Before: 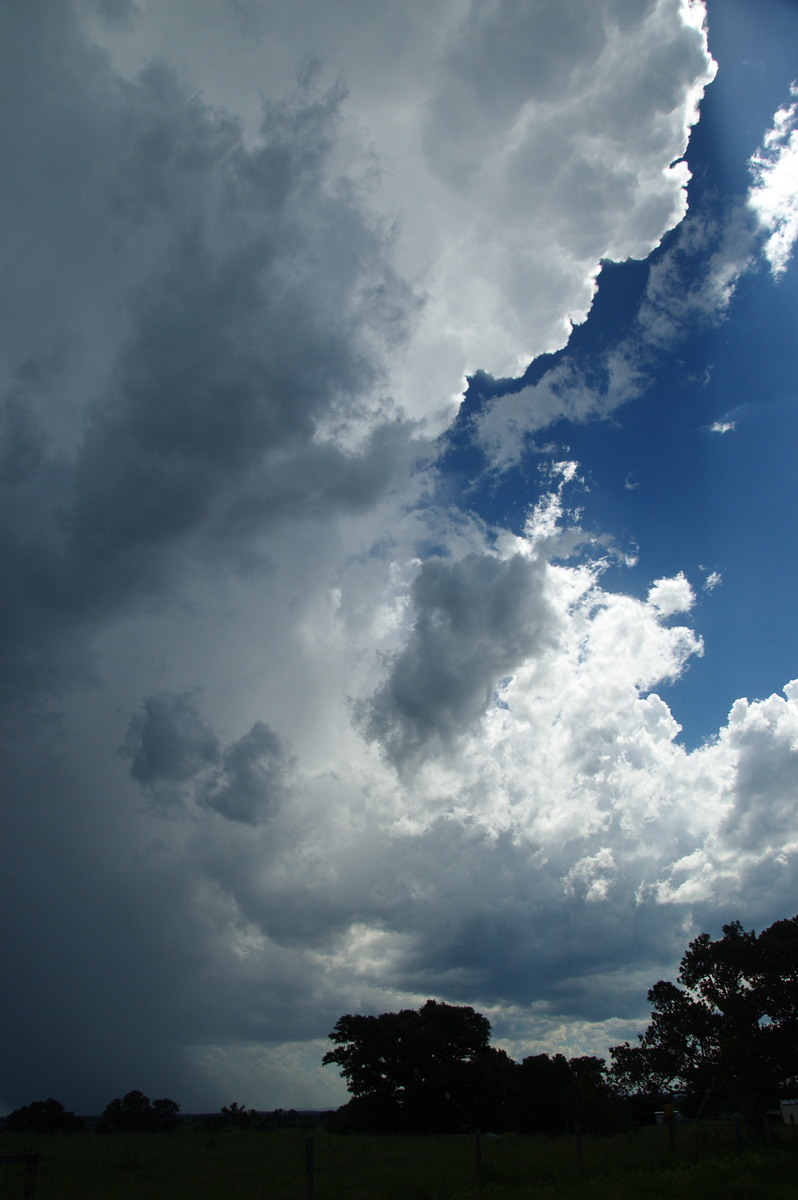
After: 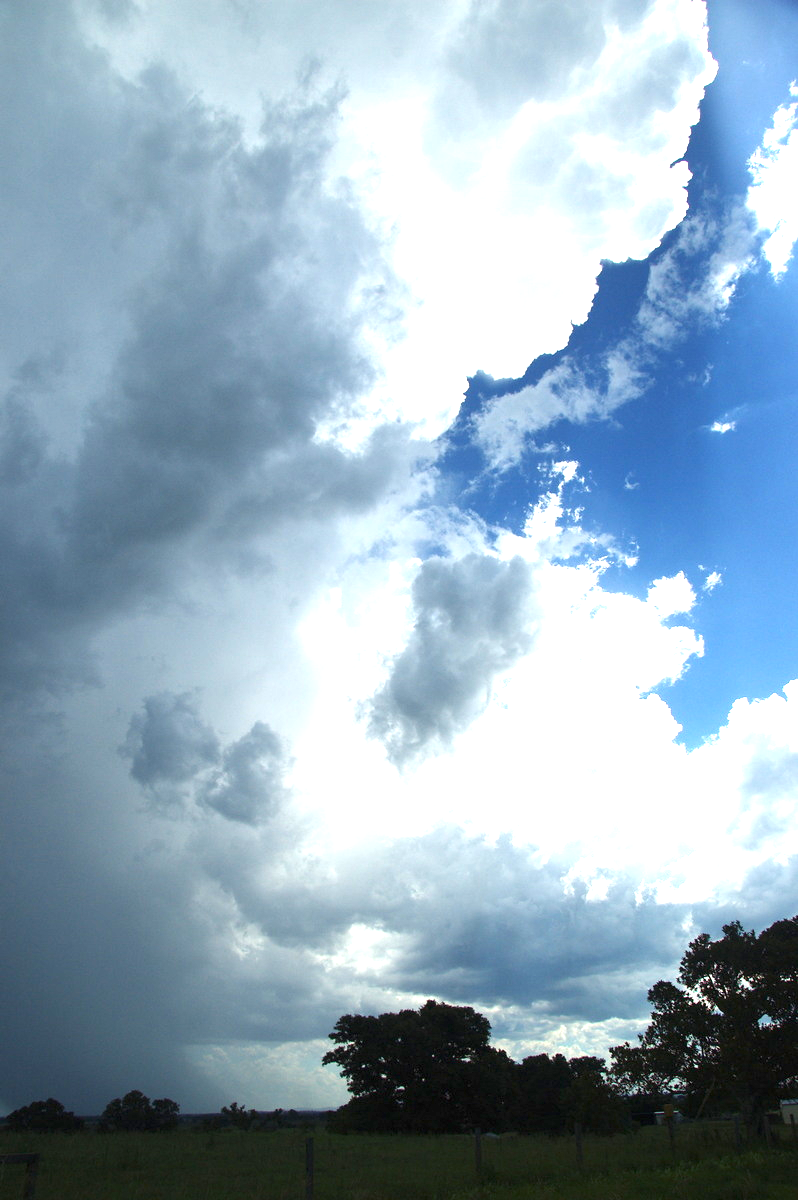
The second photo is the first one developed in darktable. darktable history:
exposure: black level correction 0, exposure 1.704 EV, compensate highlight preservation false
